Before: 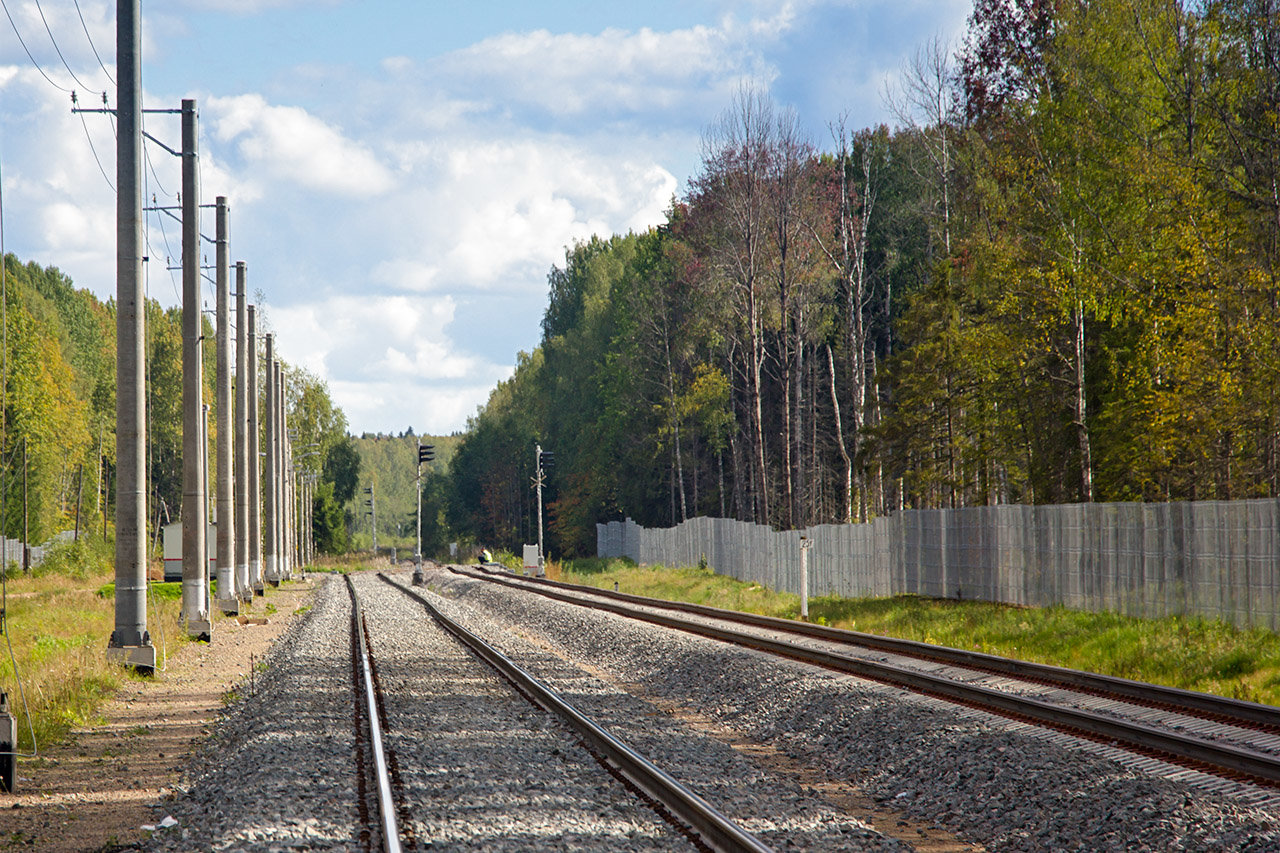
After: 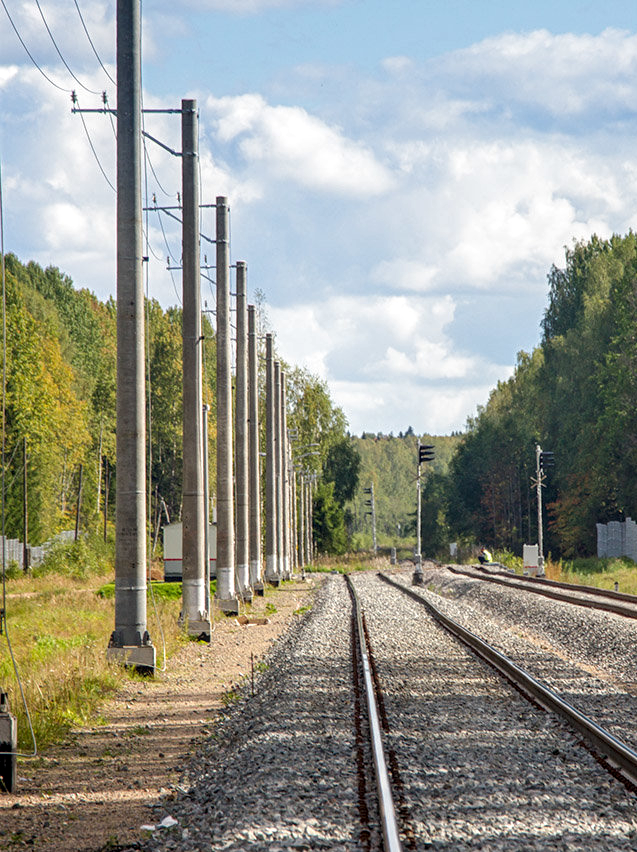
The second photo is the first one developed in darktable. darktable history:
local contrast: on, module defaults
crop and rotate: left 0.015%, top 0%, right 50.215%
